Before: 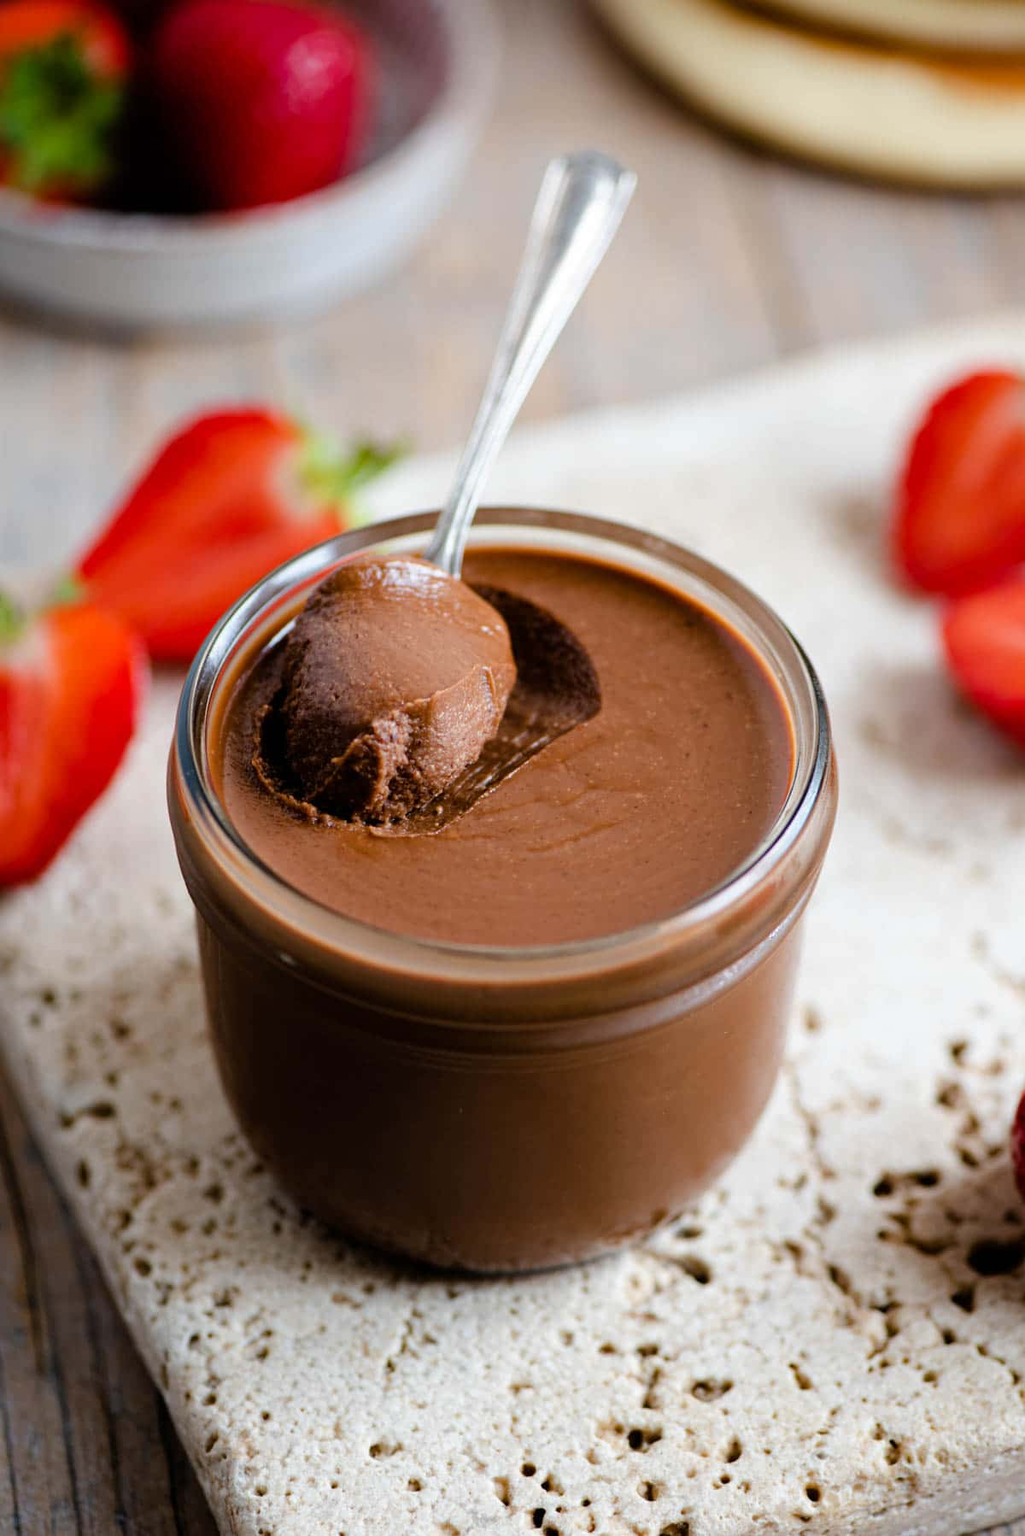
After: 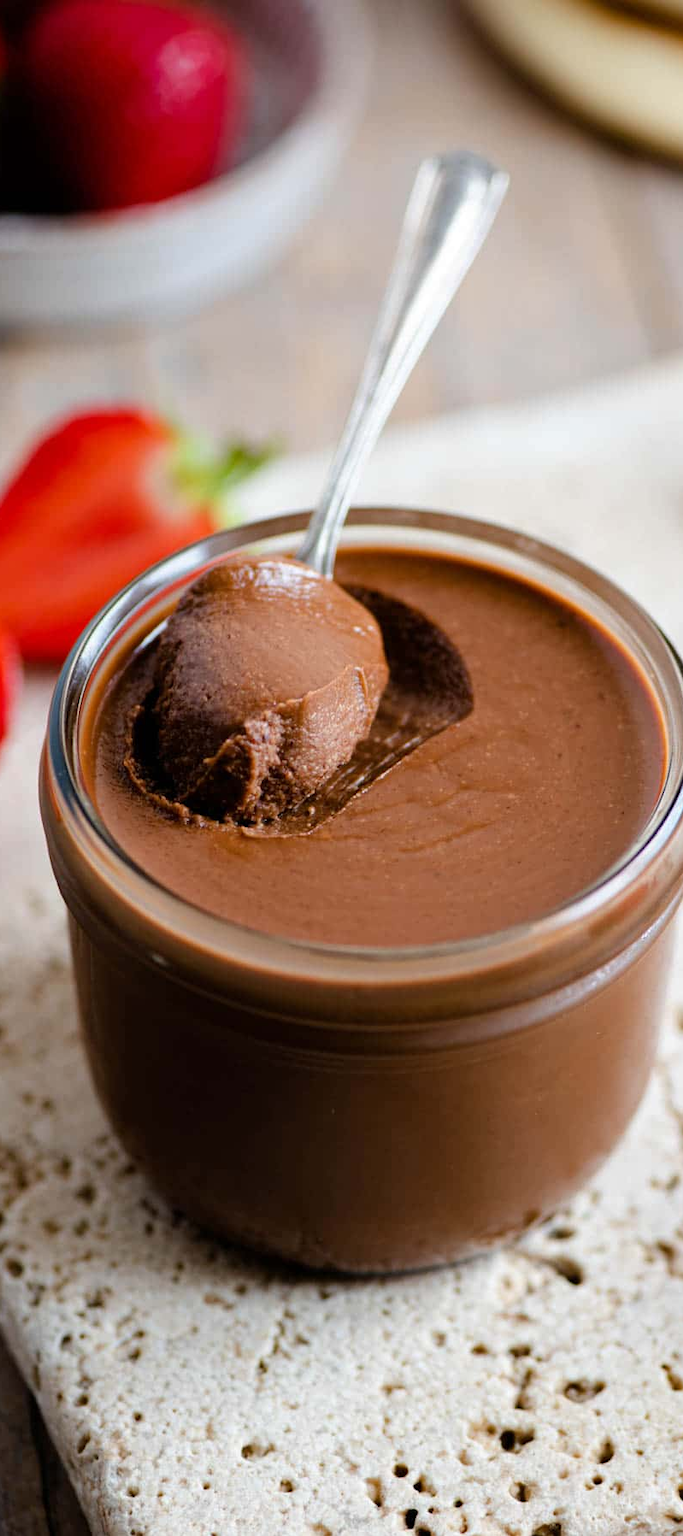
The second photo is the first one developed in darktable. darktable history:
crop and rotate: left 12.581%, right 20.701%
